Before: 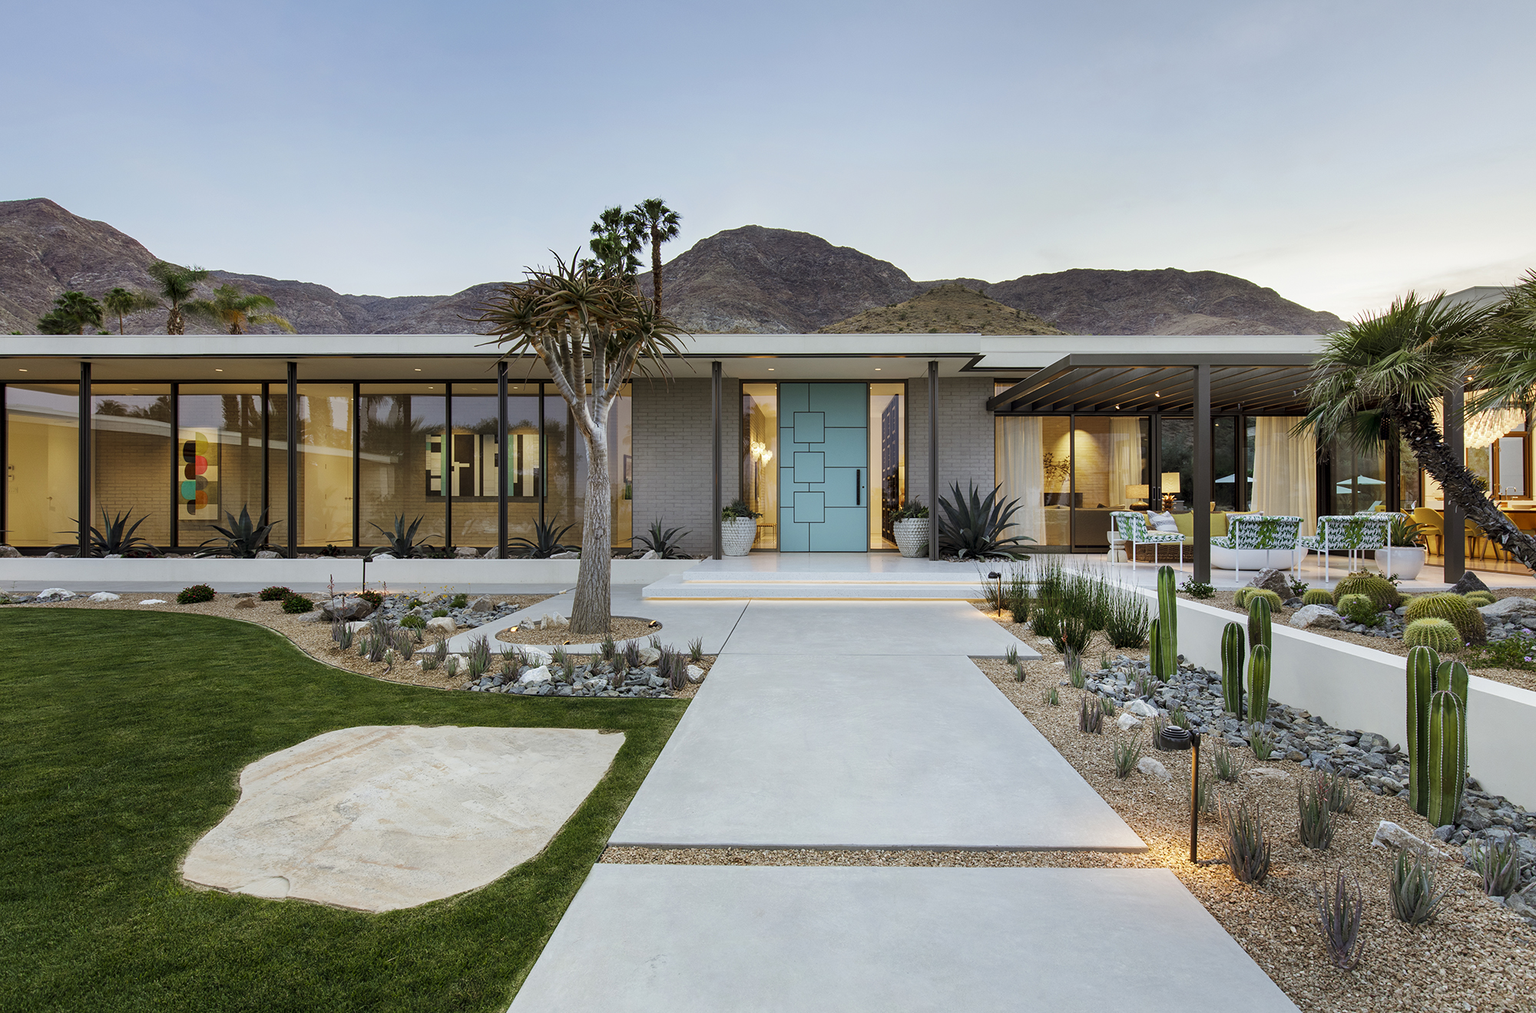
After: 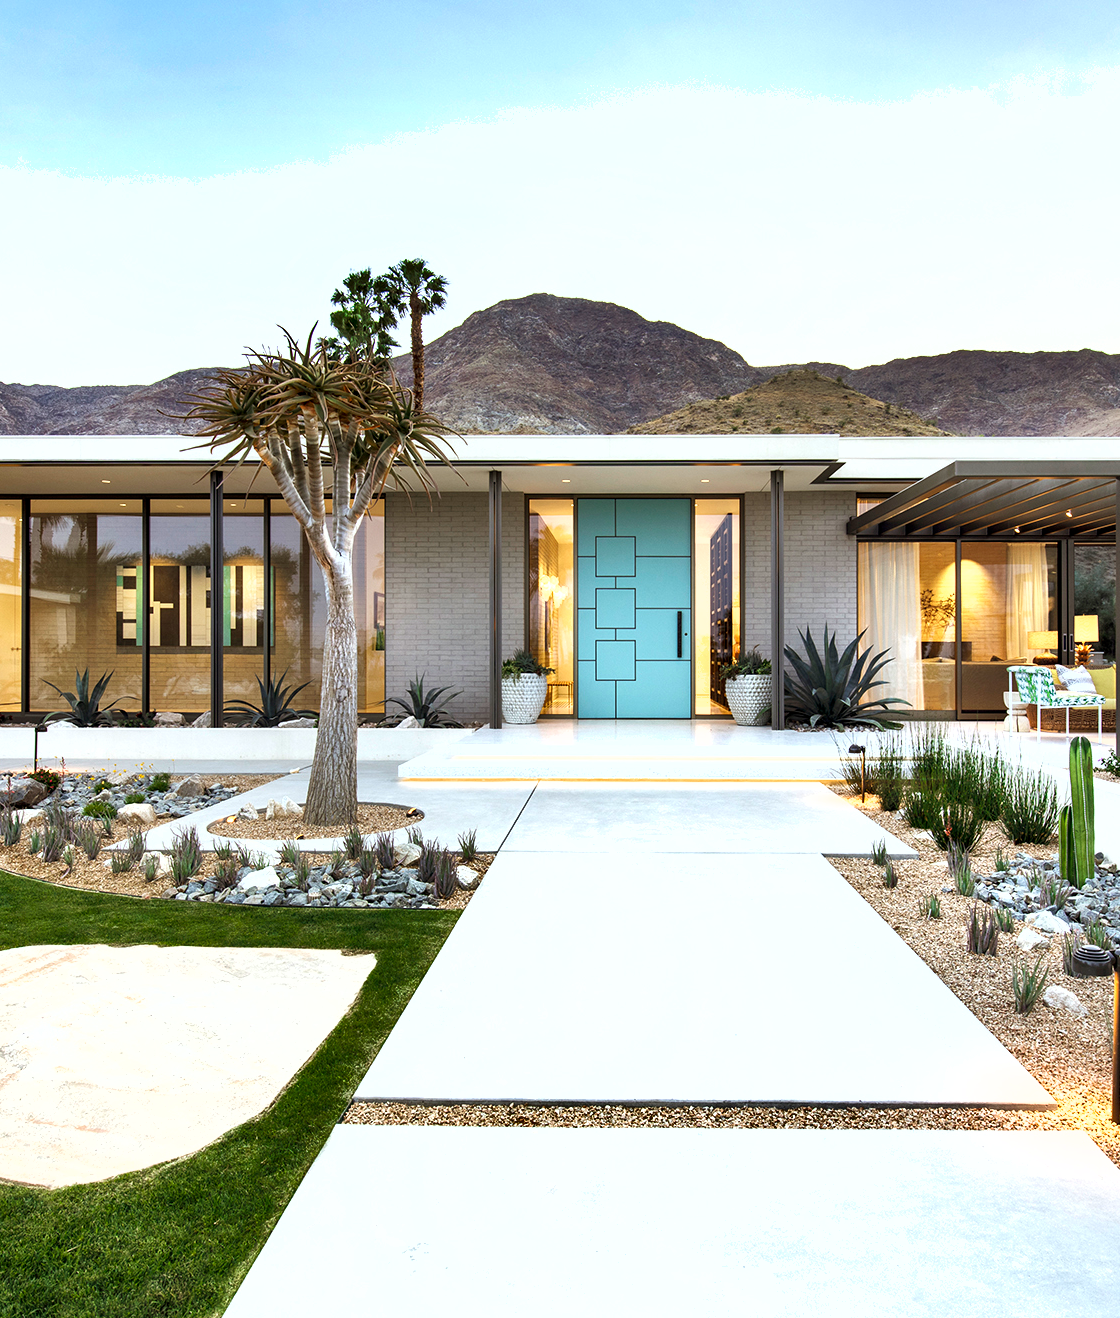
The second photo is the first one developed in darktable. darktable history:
crop: left 21.919%, right 22.052%, bottom 0.011%
shadows and highlights: soften with gaussian
exposure: exposure 1 EV, compensate highlight preservation false
